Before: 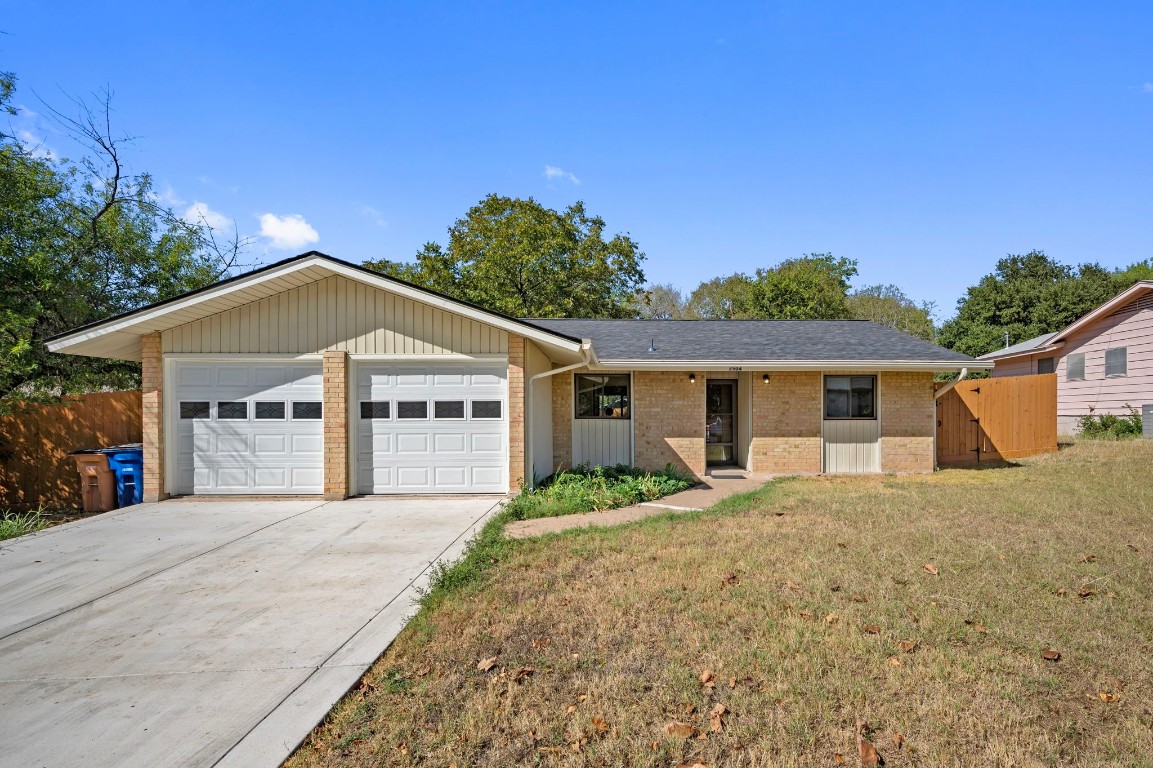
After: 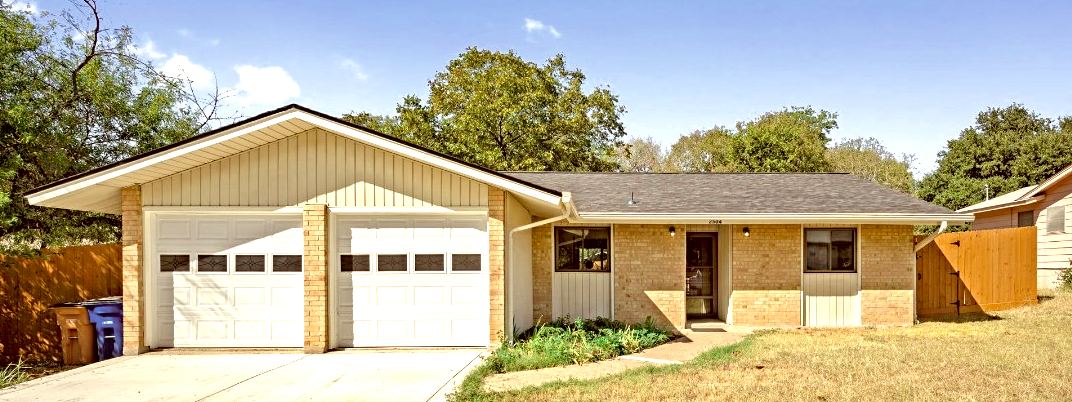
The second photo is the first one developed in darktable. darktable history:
color correction: highlights a* 1.12, highlights b* 24.26, shadows a* 15.58, shadows b* 24.26
crop: left 1.744%, top 19.225%, right 5.069%, bottom 28.357%
exposure: black level correction 0.008, exposure 0.979 EV, compensate highlight preservation false
color zones: curves: ch0 [(0, 0.5) (0.125, 0.4) (0.25, 0.5) (0.375, 0.4) (0.5, 0.4) (0.625, 0.35) (0.75, 0.35) (0.875, 0.5)]; ch1 [(0, 0.35) (0.125, 0.45) (0.25, 0.35) (0.375, 0.35) (0.5, 0.35) (0.625, 0.35) (0.75, 0.45) (0.875, 0.35)]; ch2 [(0, 0.6) (0.125, 0.5) (0.25, 0.5) (0.375, 0.6) (0.5, 0.6) (0.625, 0.5) (0.75, 0.5) (0.875, 0.5)]
